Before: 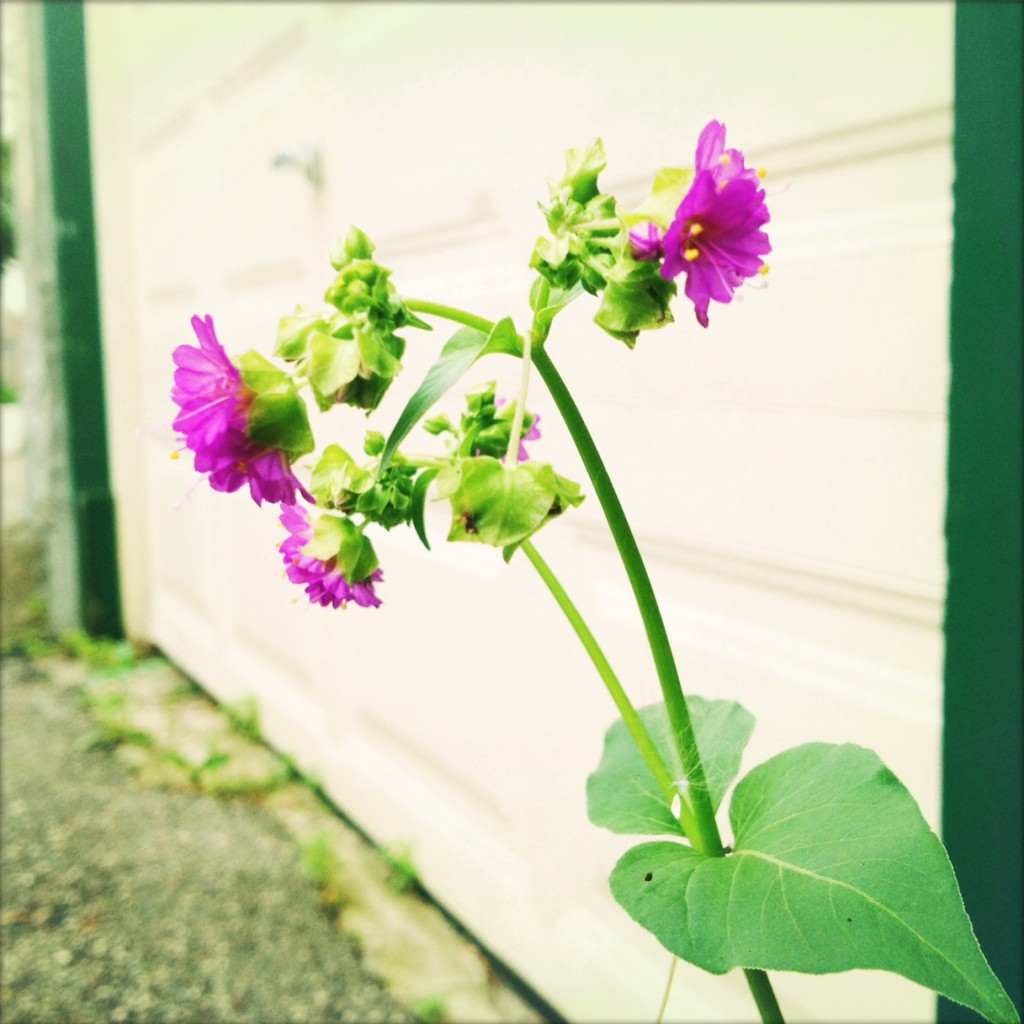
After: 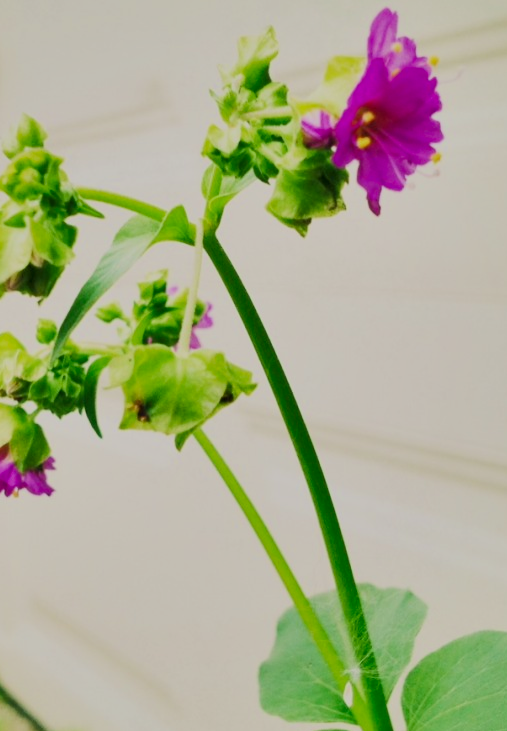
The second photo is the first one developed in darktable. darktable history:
shadows and highlights: soften with gaussian
crop: left 32.075%, top 10.976%, right 18.355%, bottom 17.596%
filmic rgb: black relative exposure -7.48 EV, white relative exposure 4.83 EV, hardness 3.4, color science v6 (2022)
color balance: contrast fulcrum 17.78%
